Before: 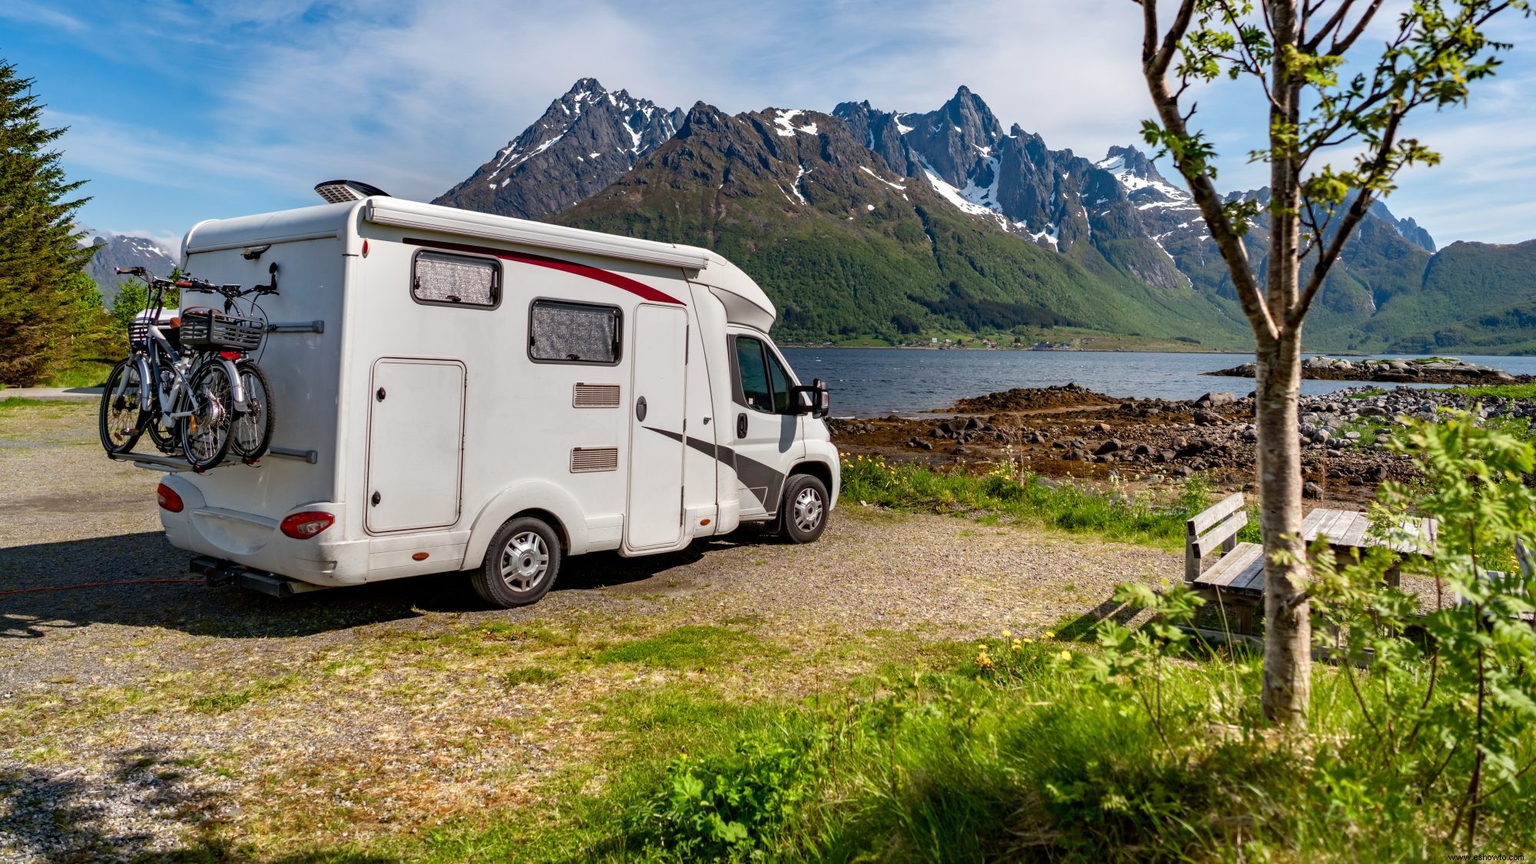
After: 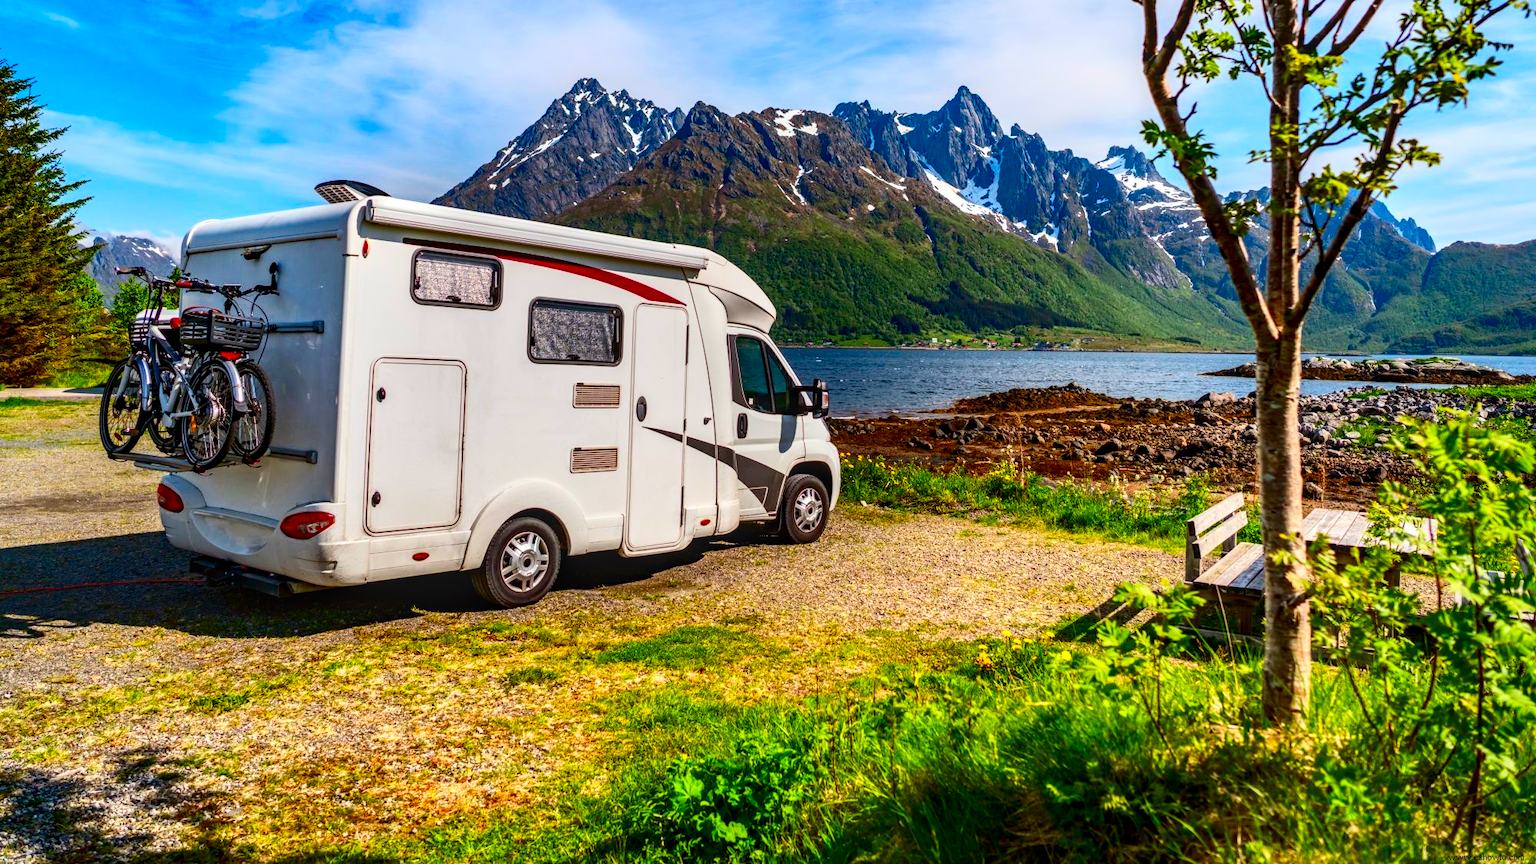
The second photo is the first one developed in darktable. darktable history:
local contrast: highlights 55%, shadows 52%, detail 130%, midtone range 0.452
contrast brightness saturation: contrast 0.26, brightness 0.02, saturation 0.87
